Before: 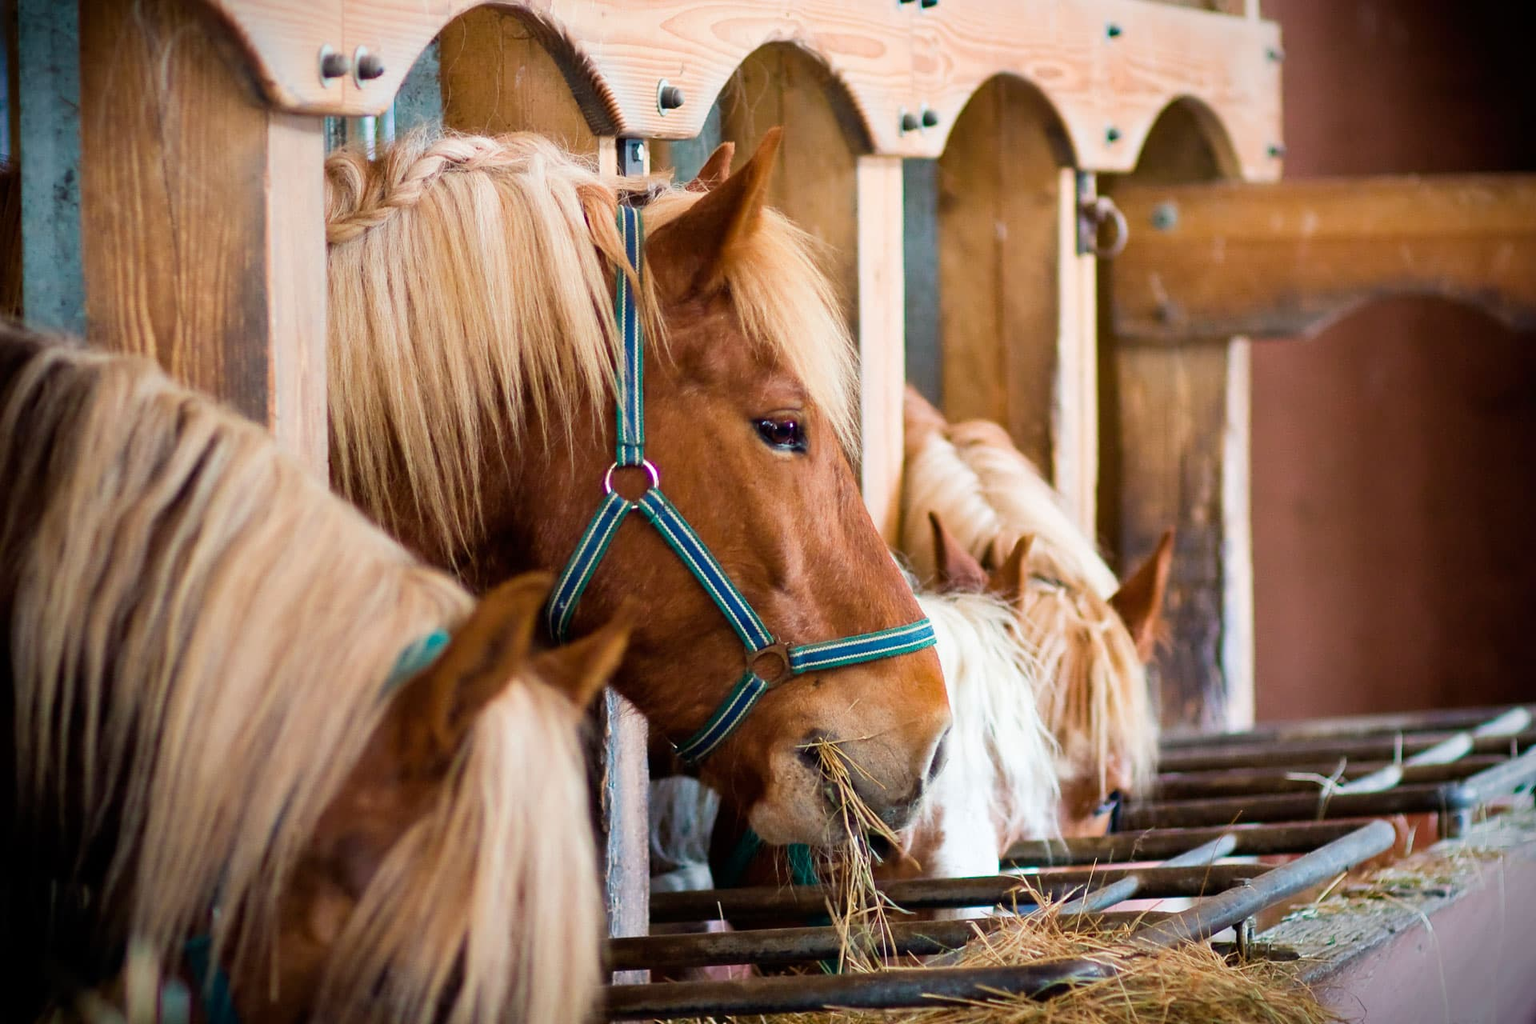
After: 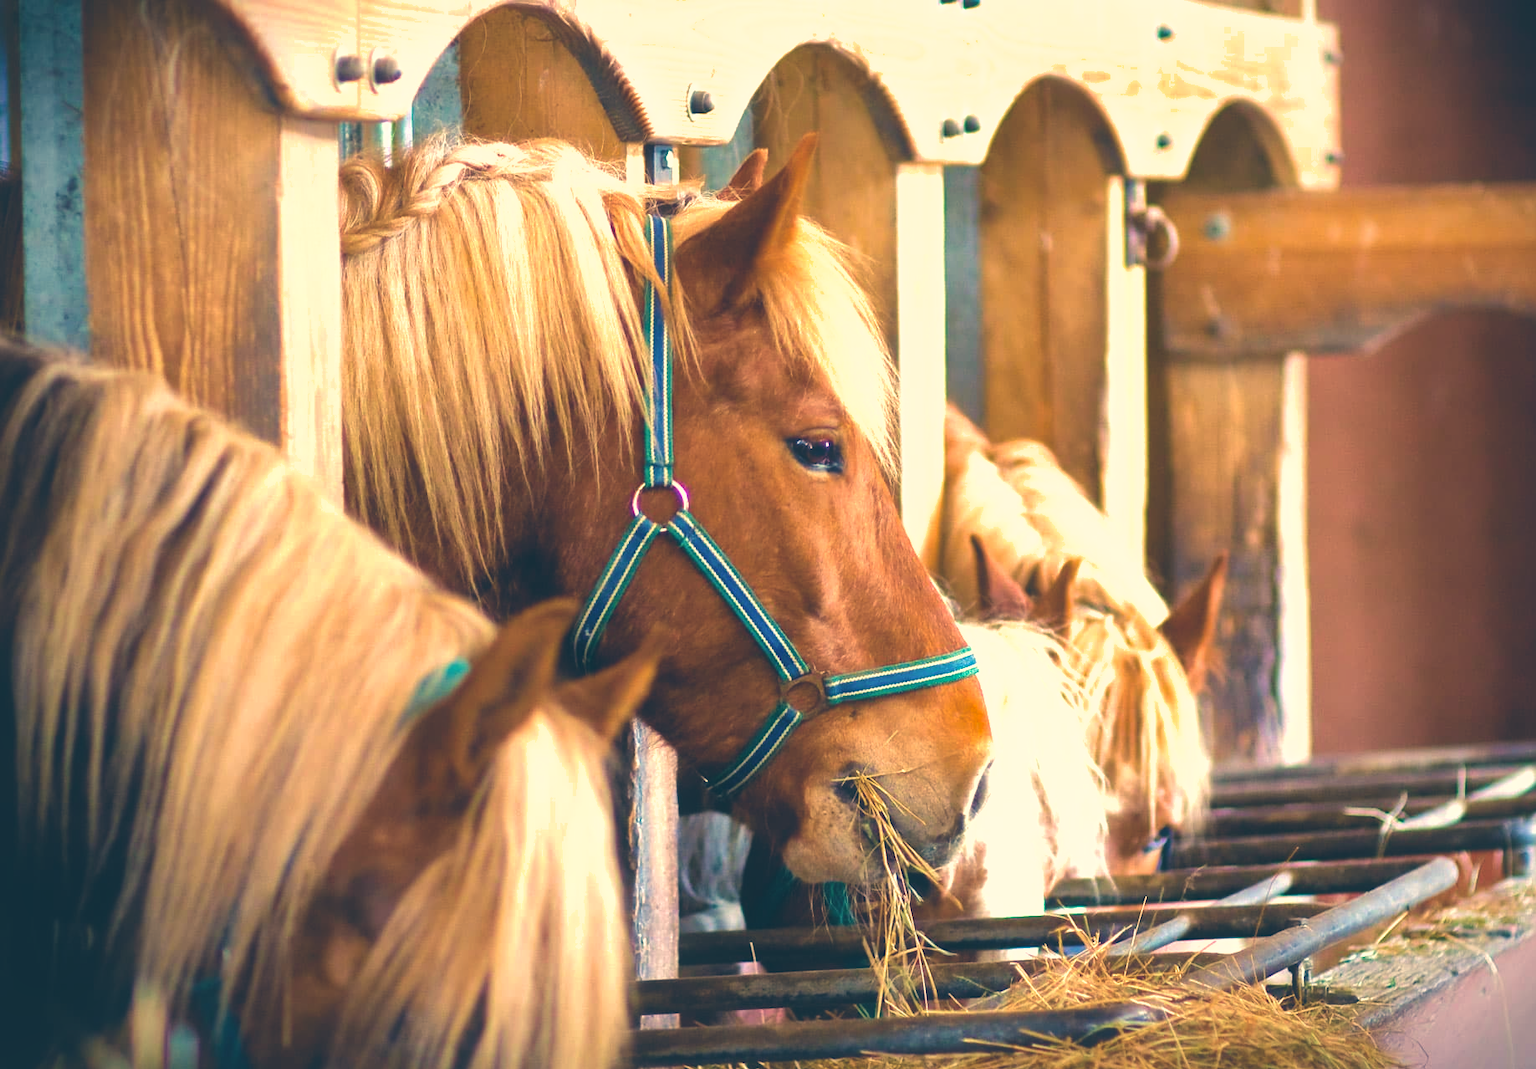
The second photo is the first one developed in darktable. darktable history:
crop: right 4.306%, bottom 0.029%
exposure: black level correction -0.024, exposure -0.12 EV, compensate highlight preservation false
color balance rgb: highlights gain › luminance 5.94%, highlights gain › chroma 2.607%, highlights gain › hue 90°, global offset › luminance -0.501%, perceptual saturation grading › global saturation 0.752%
color correction: highlights a* 10.3, highlights b* 14.33, shadows a* -10.28, shadows b* -14.89
shadows and highlights: on, module defaults
tone equalizer: -8 EV -0.721 EV, -7 EV -0.725 EV, -6 EV -0.616 EV, -5 EV -0.389 EV, -3 EV 0.373 EV, -2 EV 0.6 EV, -1 EV 0.697 EV, +0 EV 0.777 EV
velvia: on, module defaults
